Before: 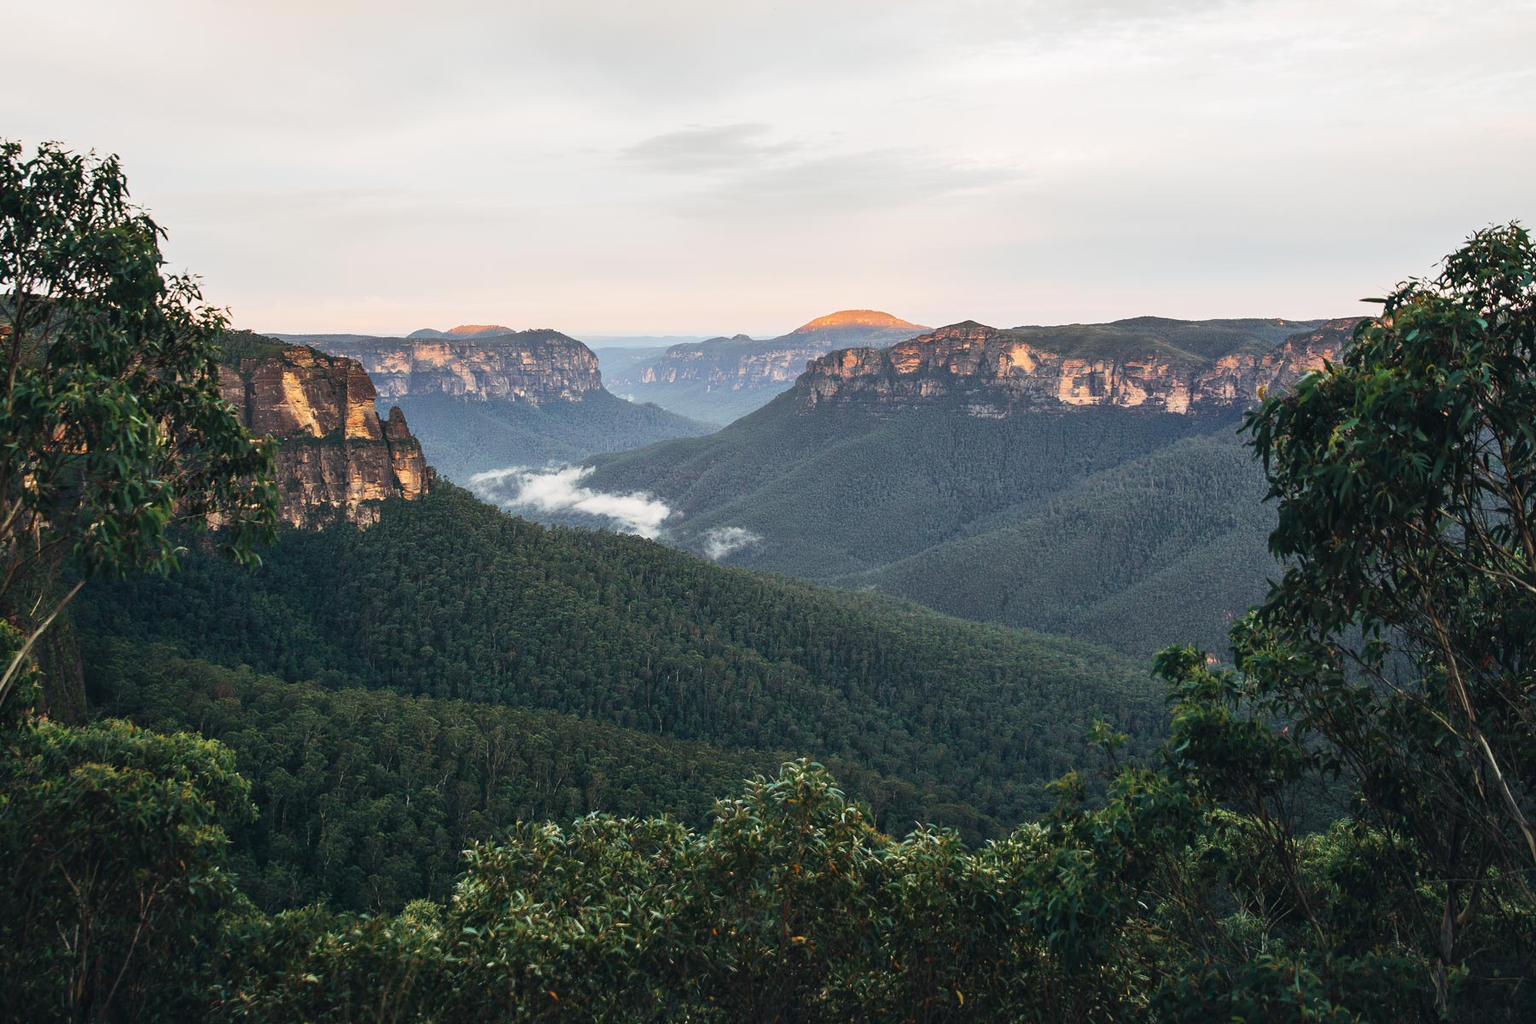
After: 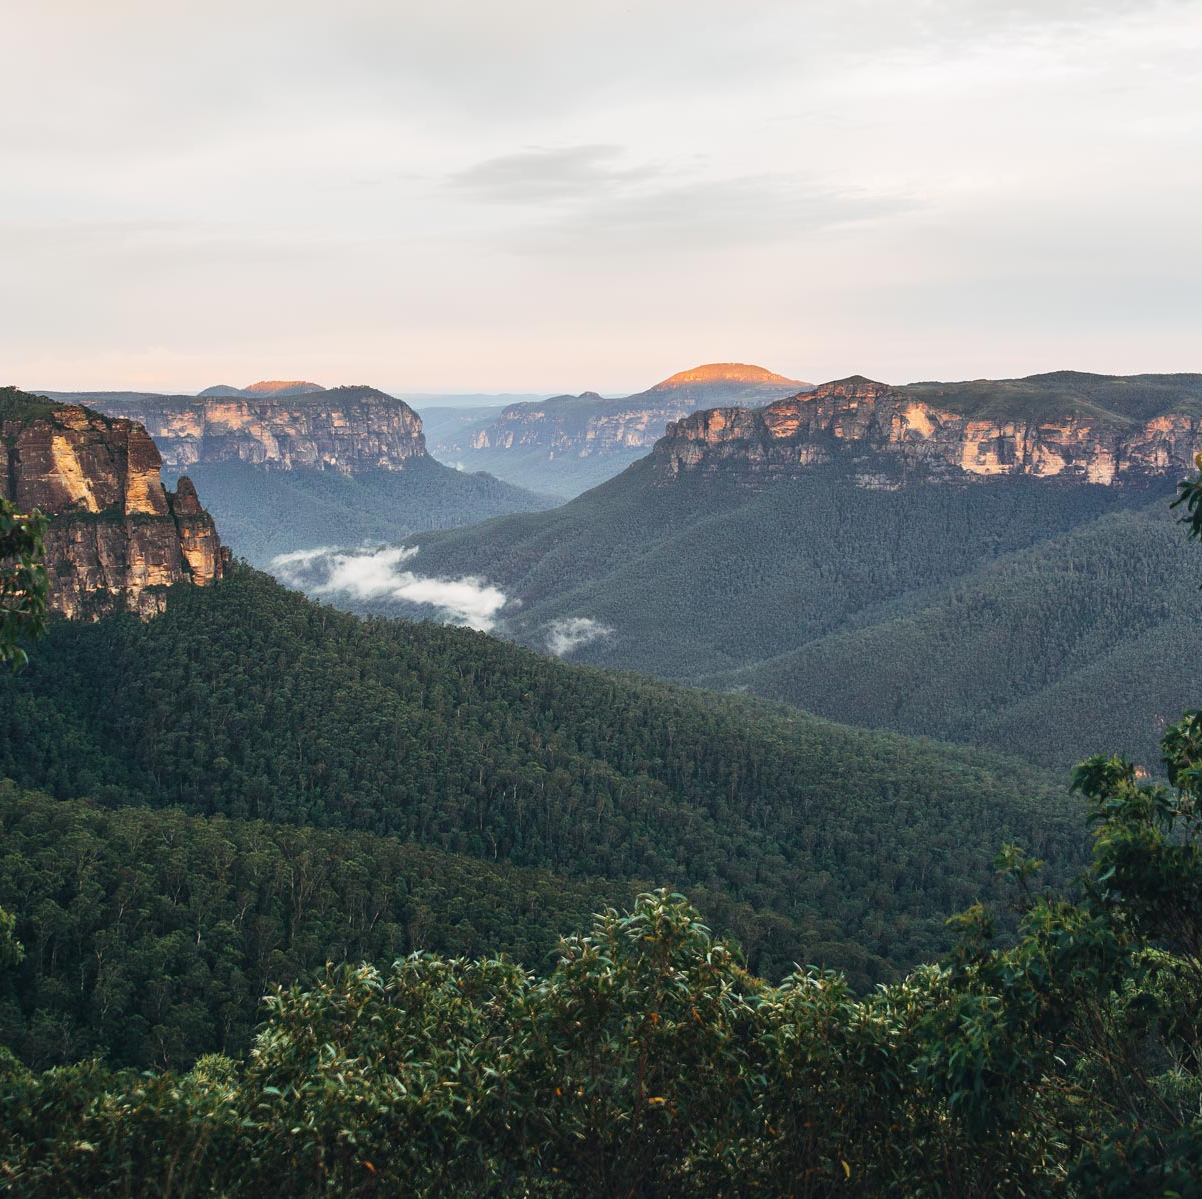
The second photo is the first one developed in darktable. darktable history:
crop and rotate: left 15.507%, right 17.695%
